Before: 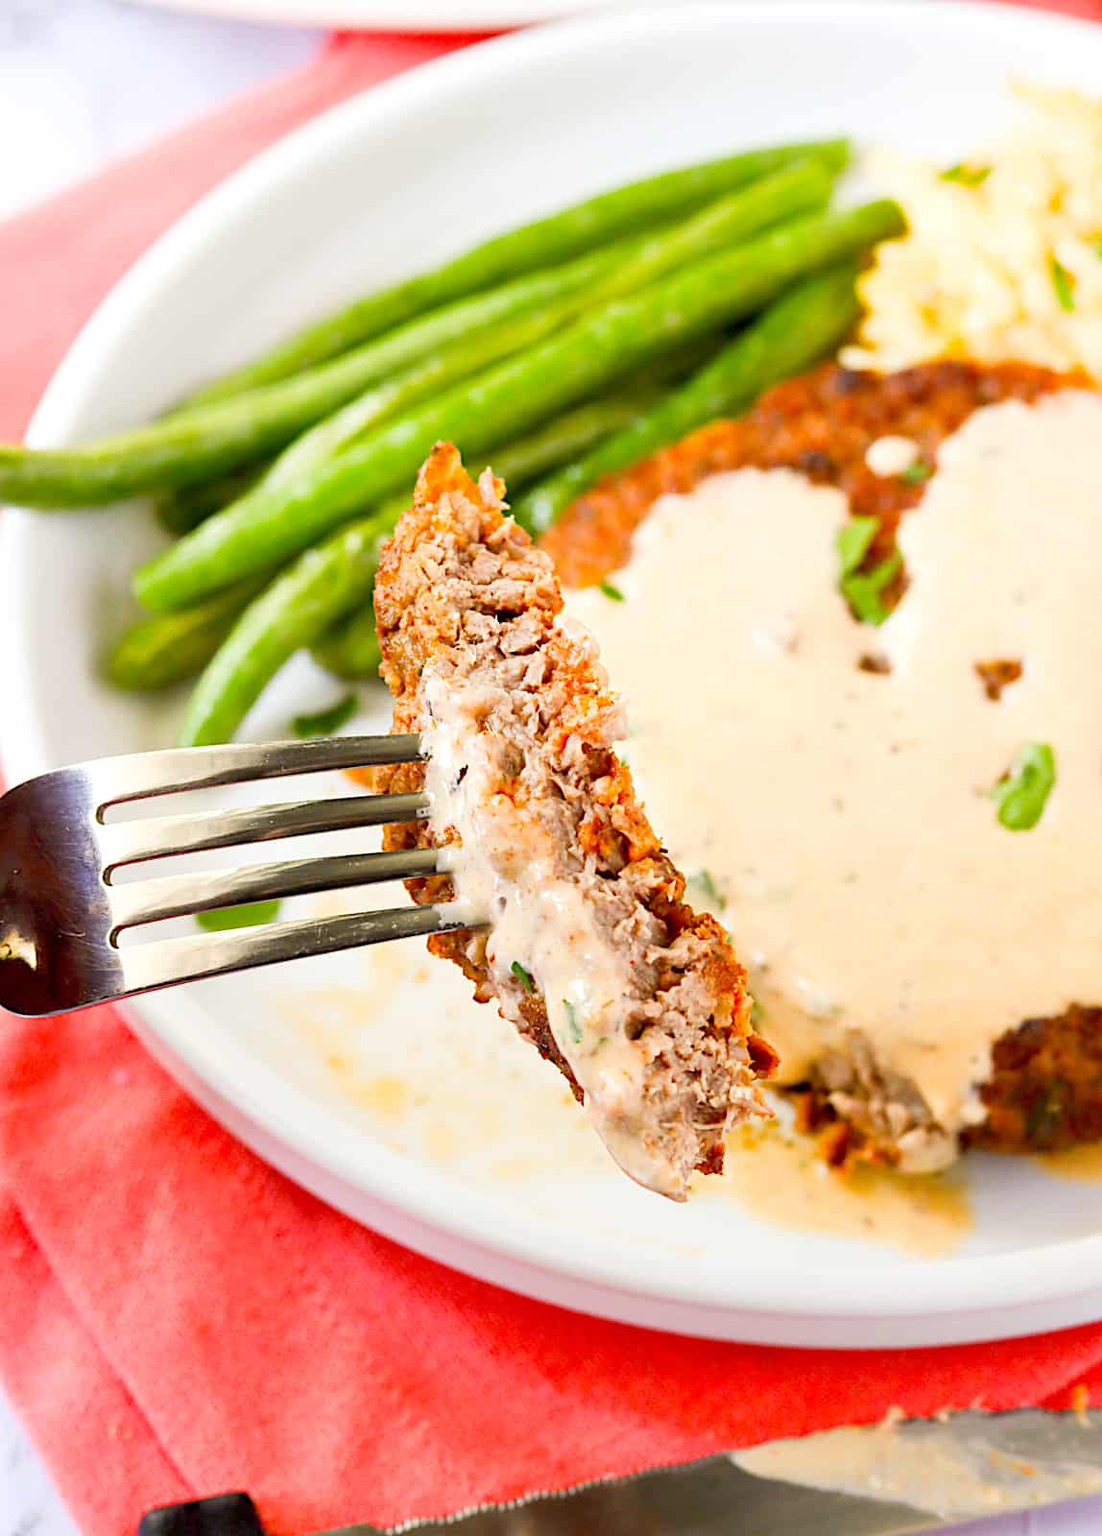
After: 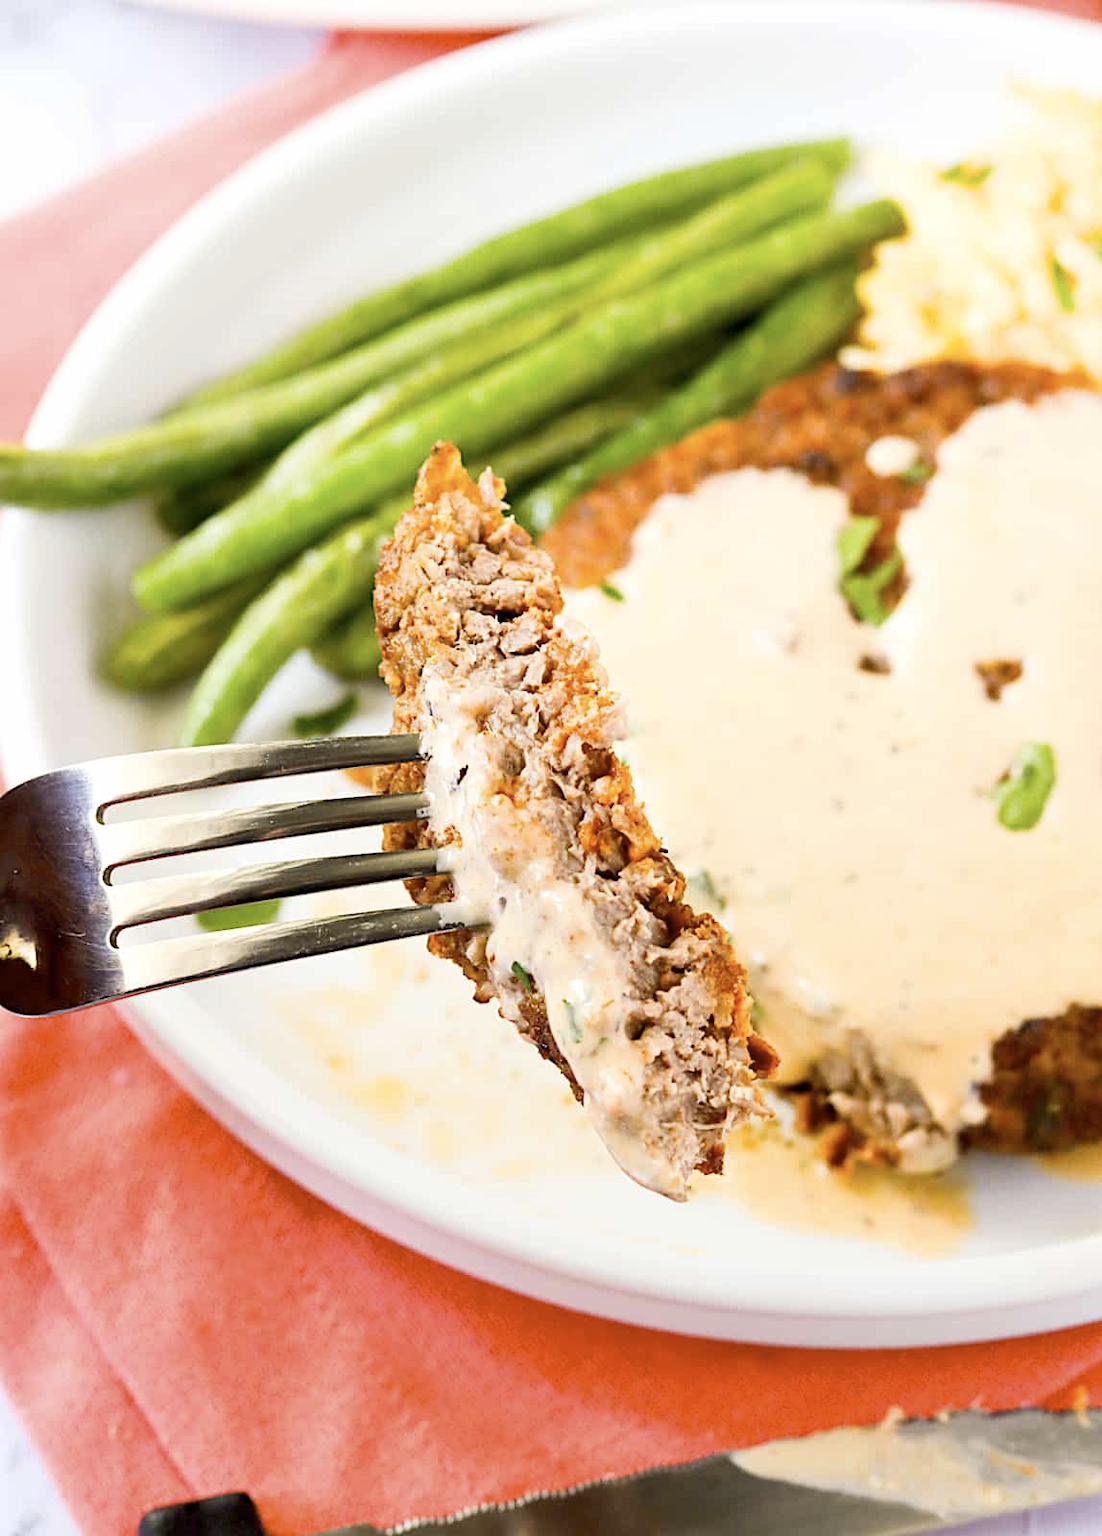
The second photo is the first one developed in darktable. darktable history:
contrast brightness saturation: contrast 0.11, saturation -0.17
color contrast: green-magenta contrast 0.81
